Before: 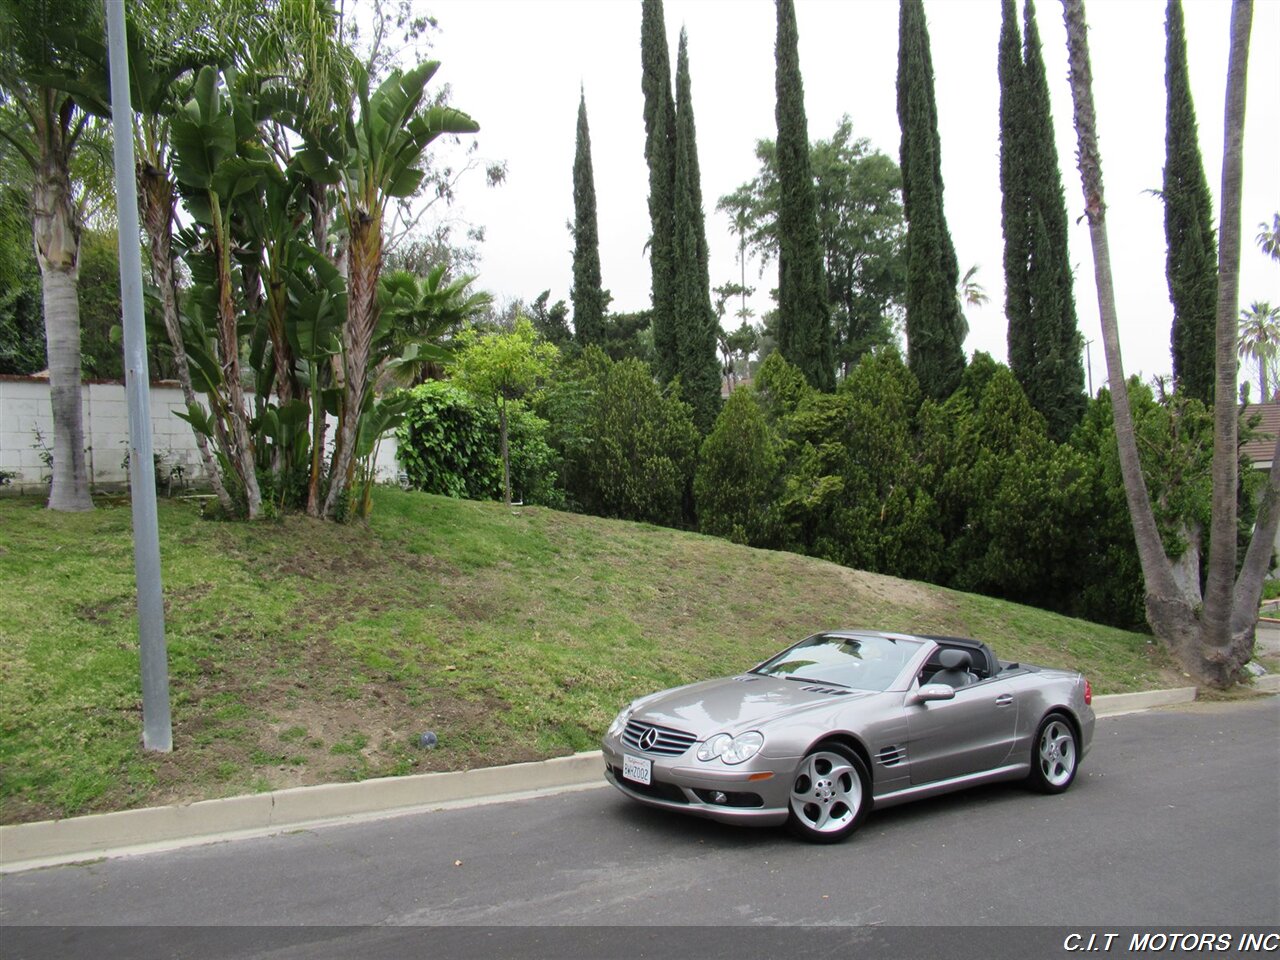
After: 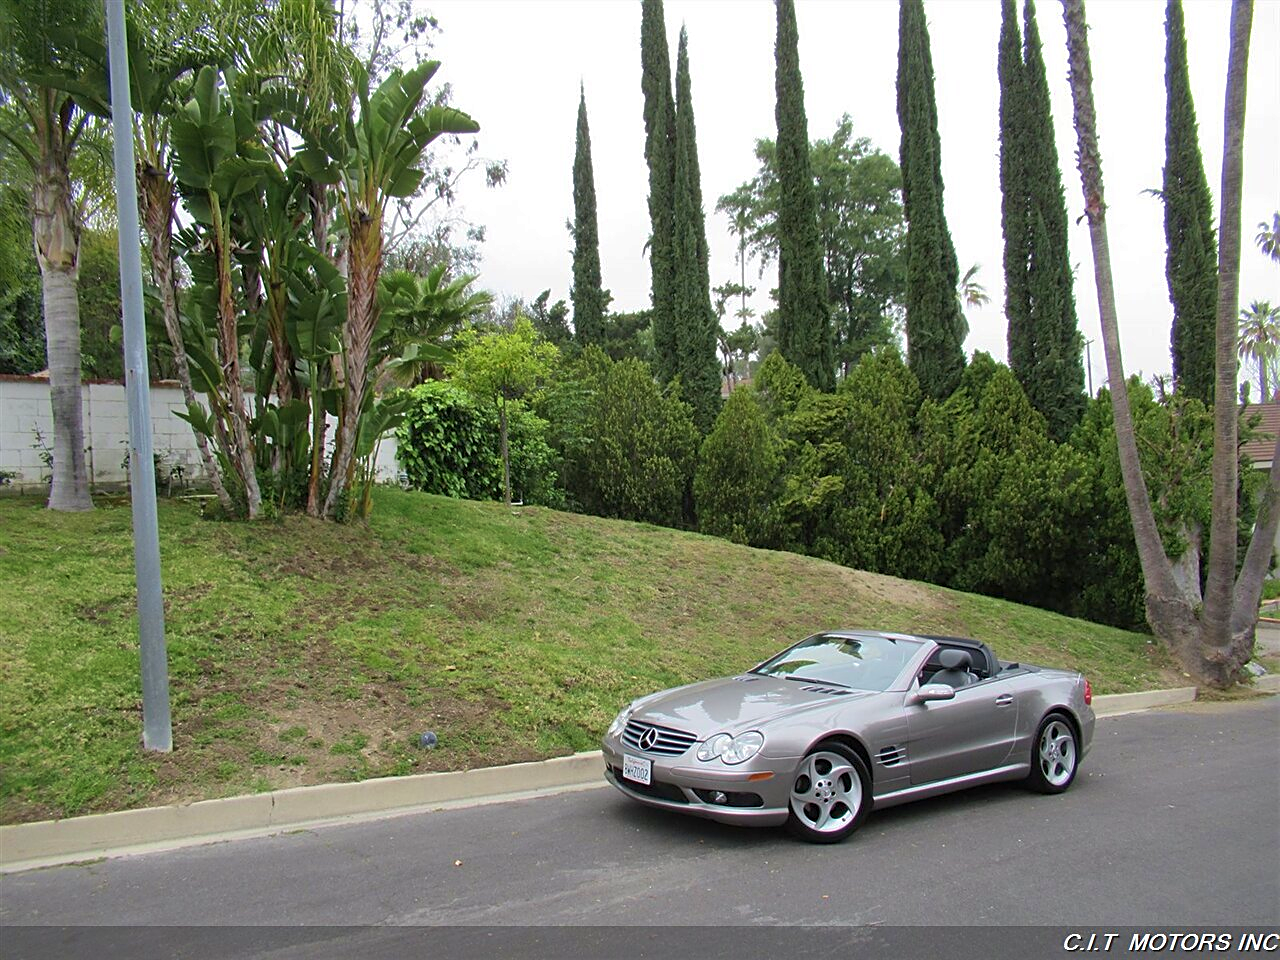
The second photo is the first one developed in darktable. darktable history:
sharpen: on, module defaults
shadows and highlights: on, module defaults
velvia: on, module defaults
